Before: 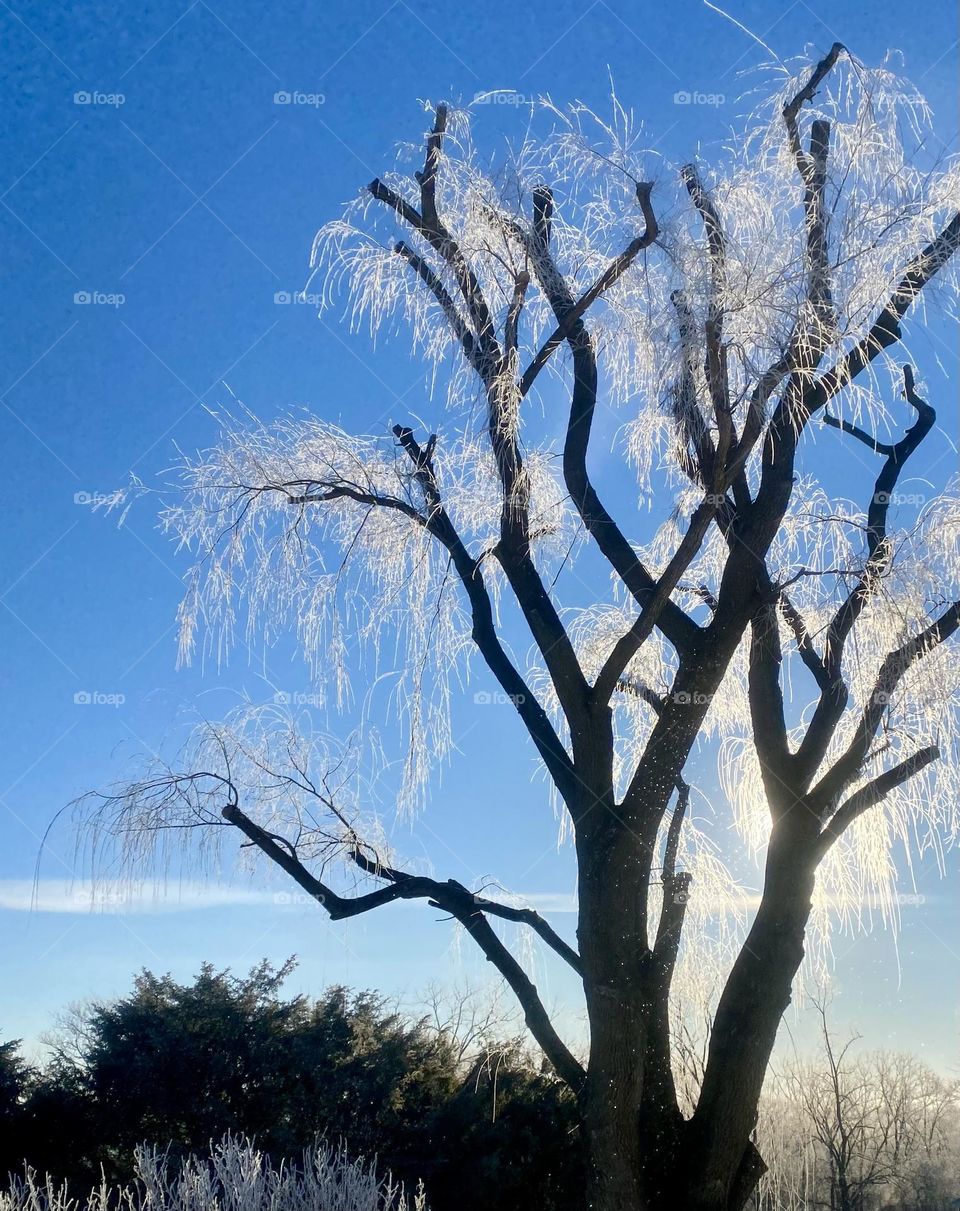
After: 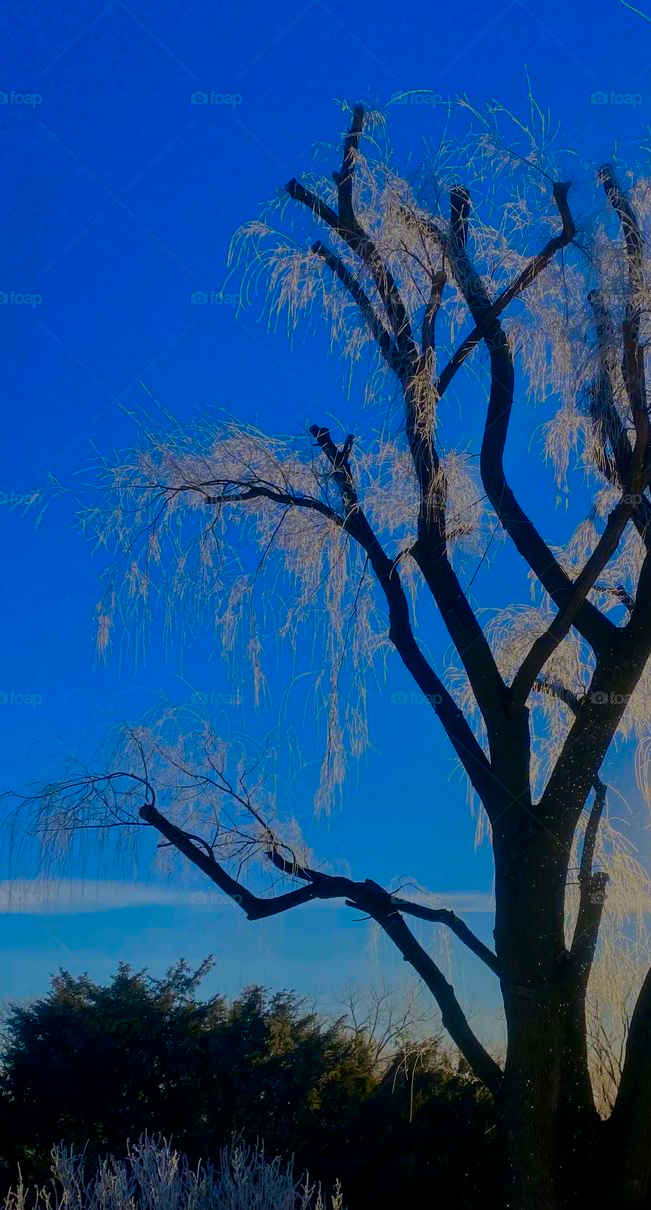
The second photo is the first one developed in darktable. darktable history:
crop and rotate: left 8.723%, right 23.371%
exposure: exposure -2.43 EV, compensate highlight preservation false
base curve: curves: ch0 [(0, 0) (0.557, 0.834) (1, 1)], preserve colors none
color correction: highlights a* 1.68, highlights b* -1.71, saturation 2.51
